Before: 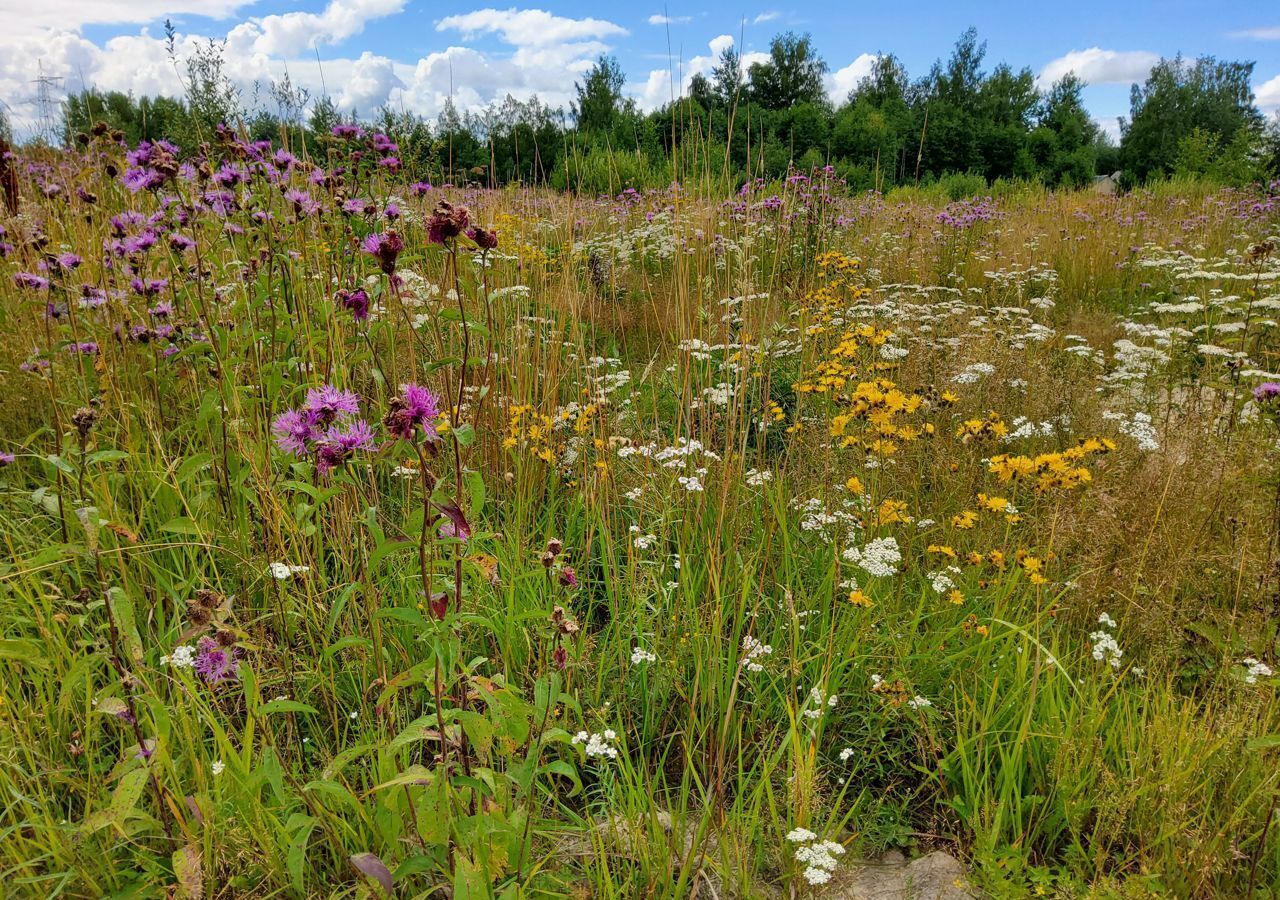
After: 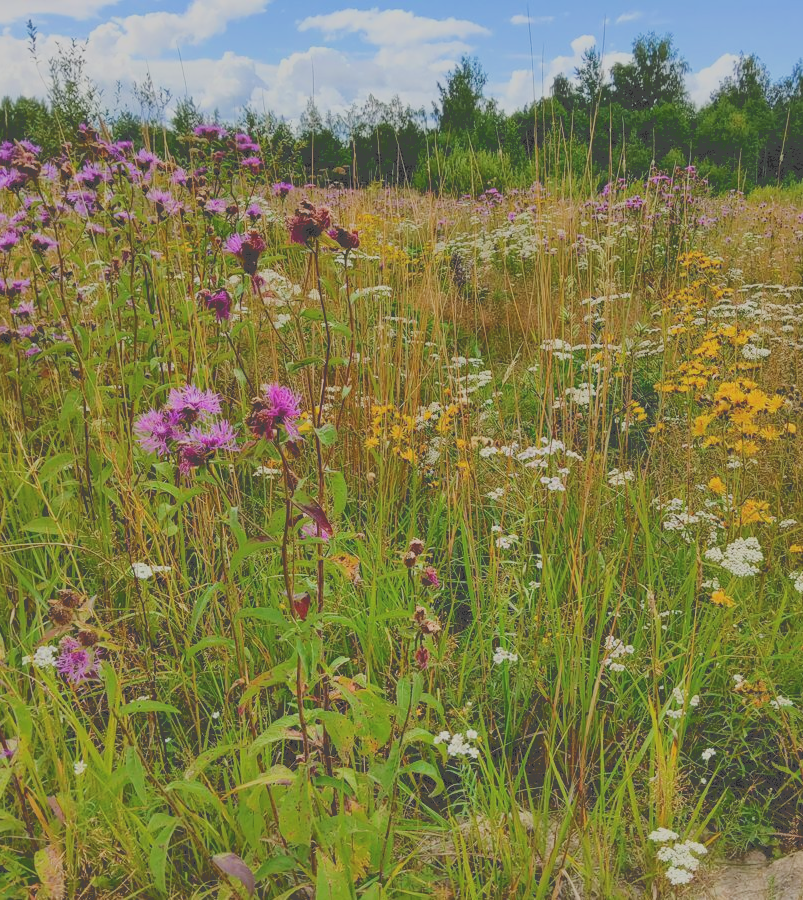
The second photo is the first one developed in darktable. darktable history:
crop: left 10.794%, right 26.45%
tone curve: curves: ch0 [(0, 0) (0.003, 0.277) (0.011, 0.277) (0.025, 0.279) (0.044, 0.282) (0.069, 0.286) (0.1, 0.289) (0.136, 0.294) (0.177, 0.318) (0.224, 0.345) (0.277, 0.379) (0.335, 0.425) (0.399, 0.481) (0.468, 0.542) (0.543, 0.594) (0.623, 0.662) (0.709, 0.731) (0.801, 0.792) (0.898, 0.851) (1, 1)], color space Lab, independent channels, preserve colors none
filmic rgb: black relative exposure -7.65 EV, white relative exposure 4.56 EV, hardness 3.61
